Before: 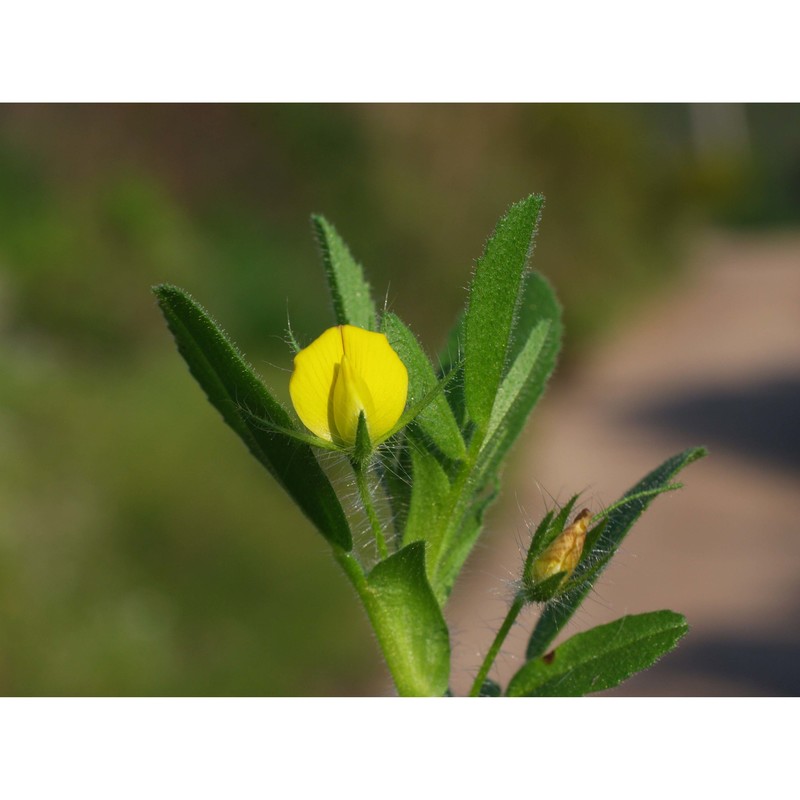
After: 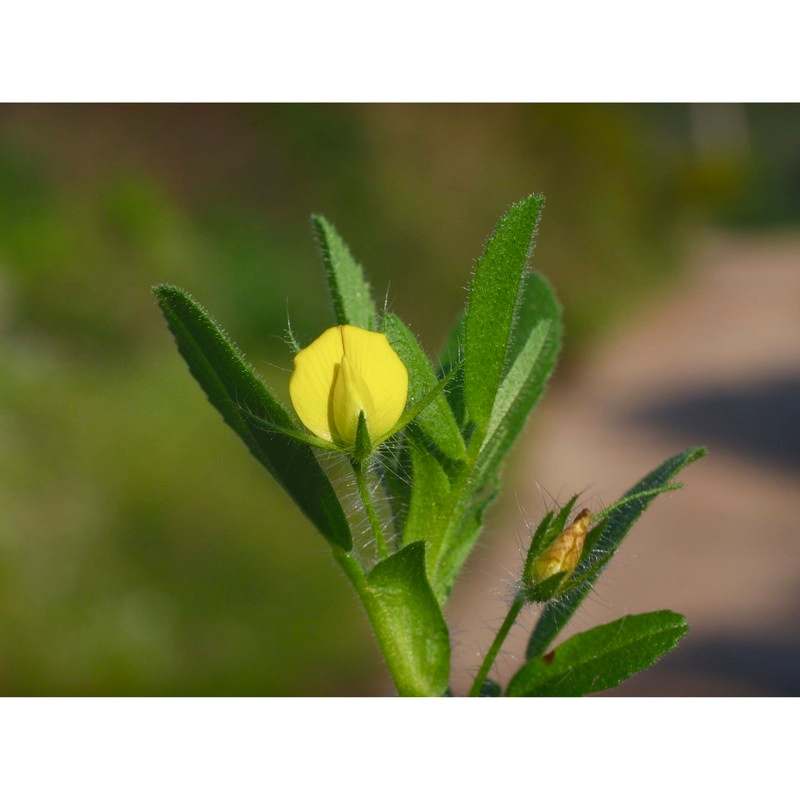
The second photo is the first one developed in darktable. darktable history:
exposure: black level correction -0.004, exposure 0.051 EV, compensate exposure bias true, compensate highlight preservation false
shadows and highlights: shadows 61.28, highlights -60.16, soften with gaussian
color balance rgb: power › hue 328.99°, linear chroma grading › global chroma 6.292%, perceptual saturation grading › global saturation 0.497%, perceptual saturation grading › highlights -14.784%, perceptual saturation grading › shadows 24.599%
